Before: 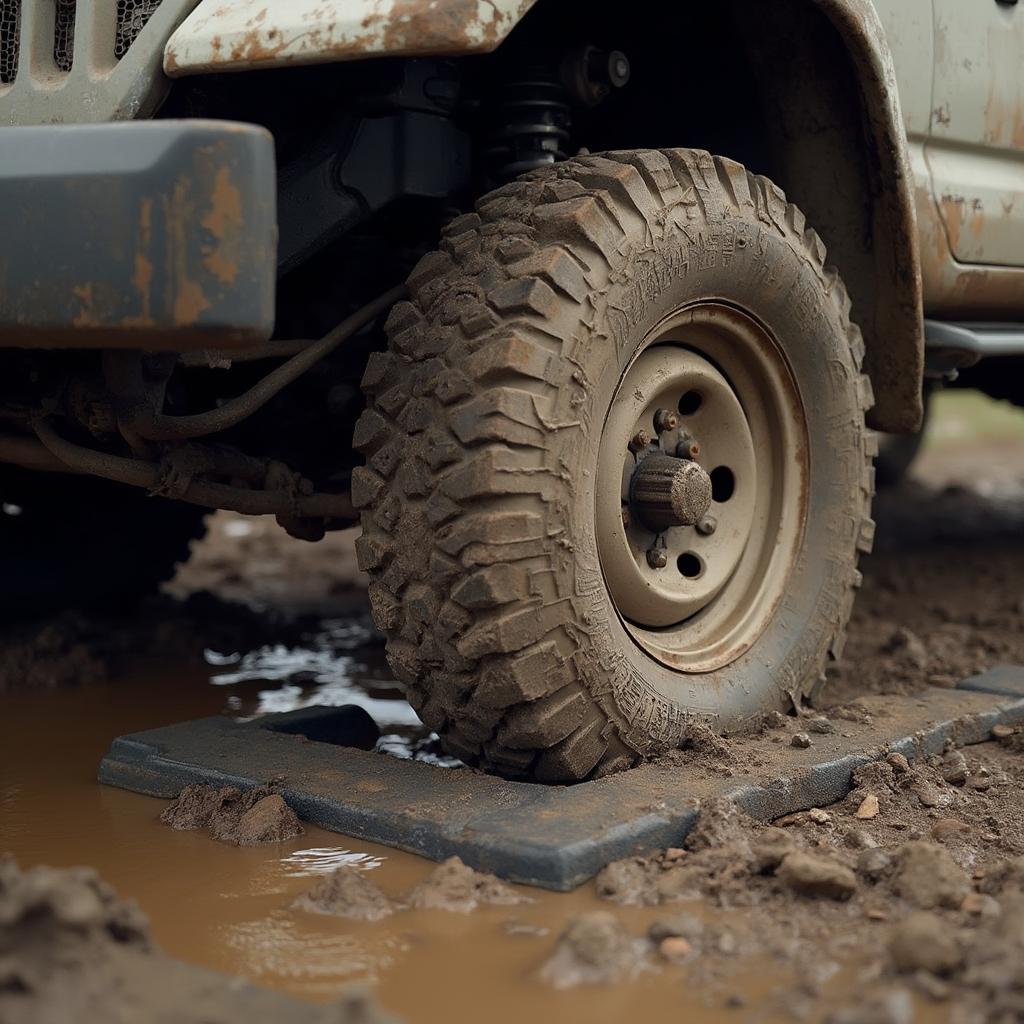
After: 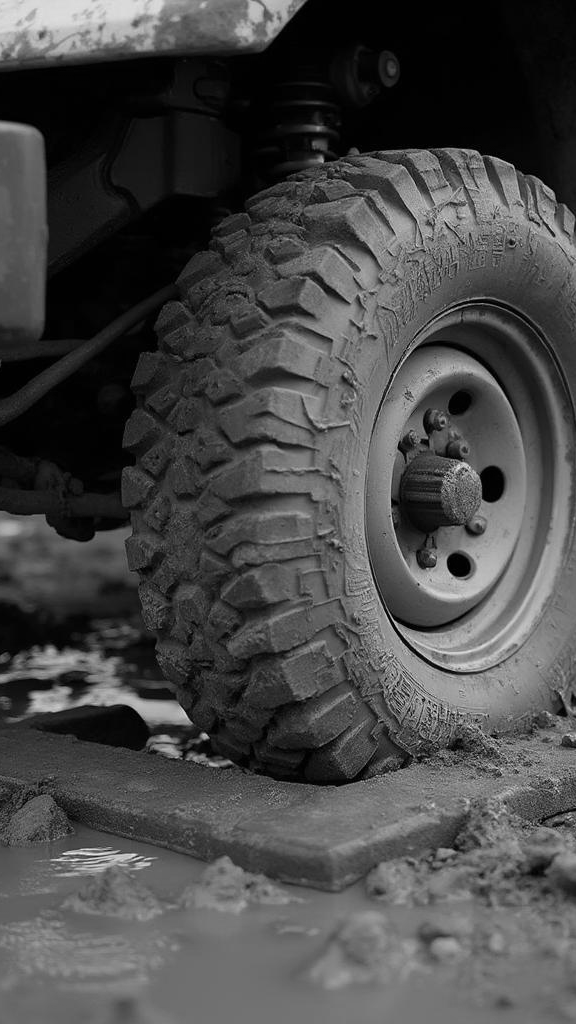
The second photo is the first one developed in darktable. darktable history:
crop and rotate: left 22.516%, right 21.234%
monochrome: on, module defaults
